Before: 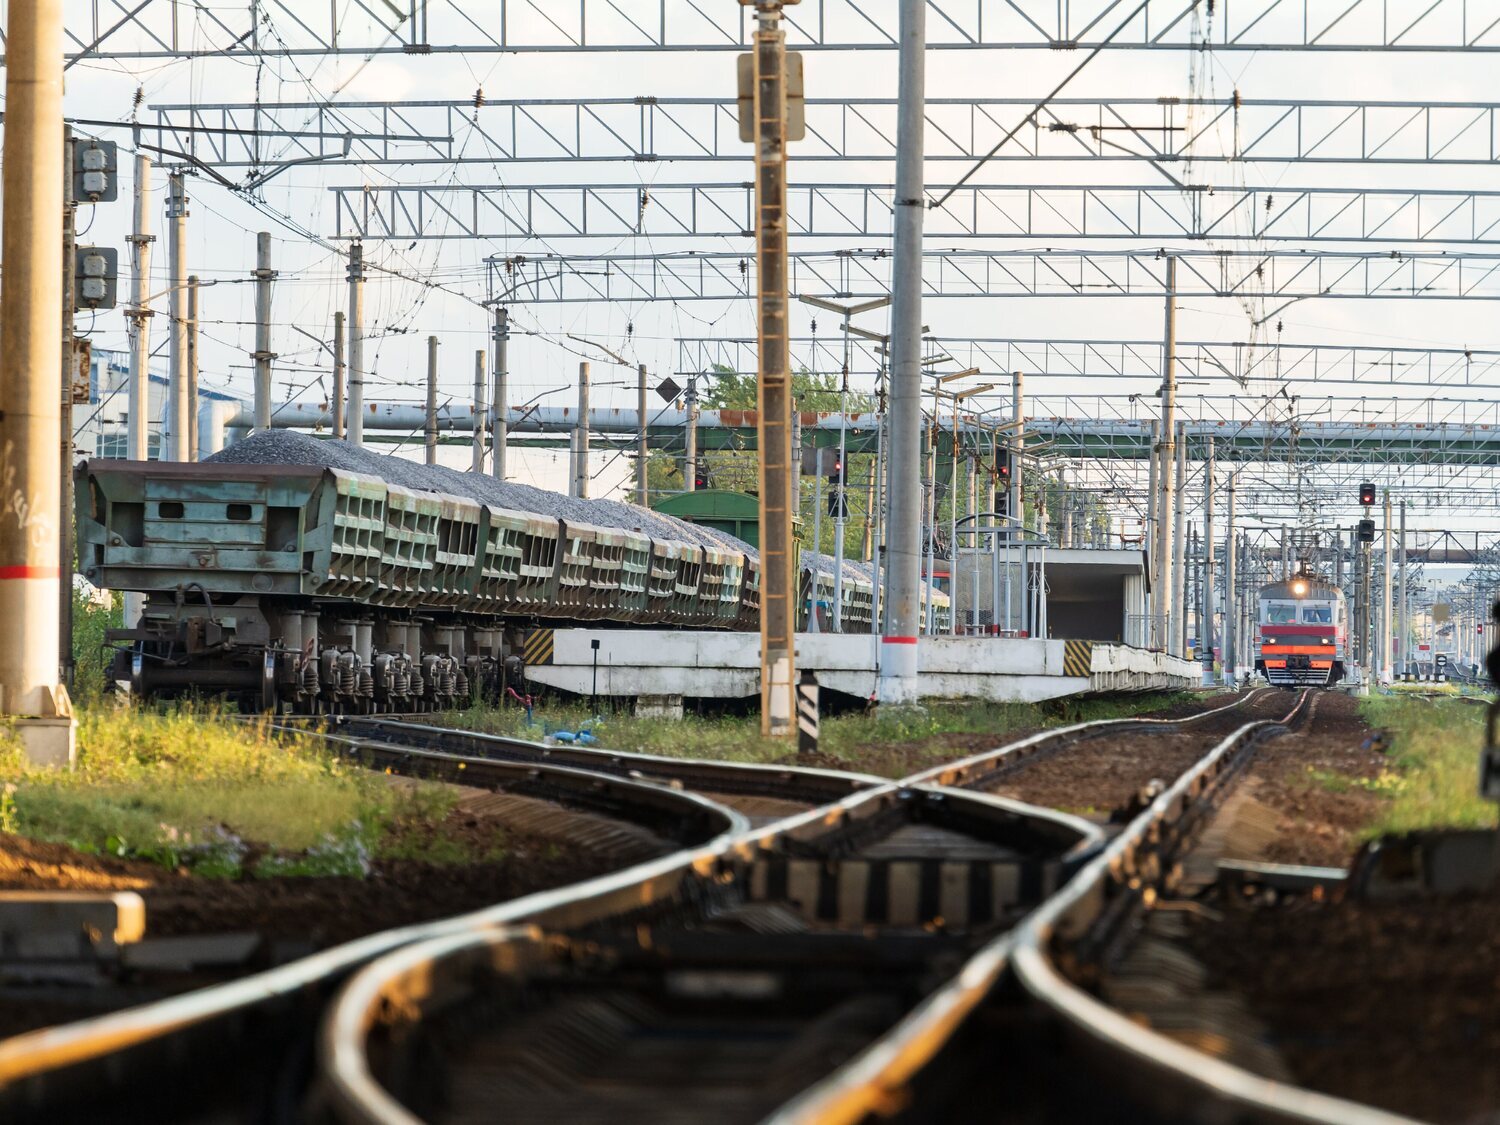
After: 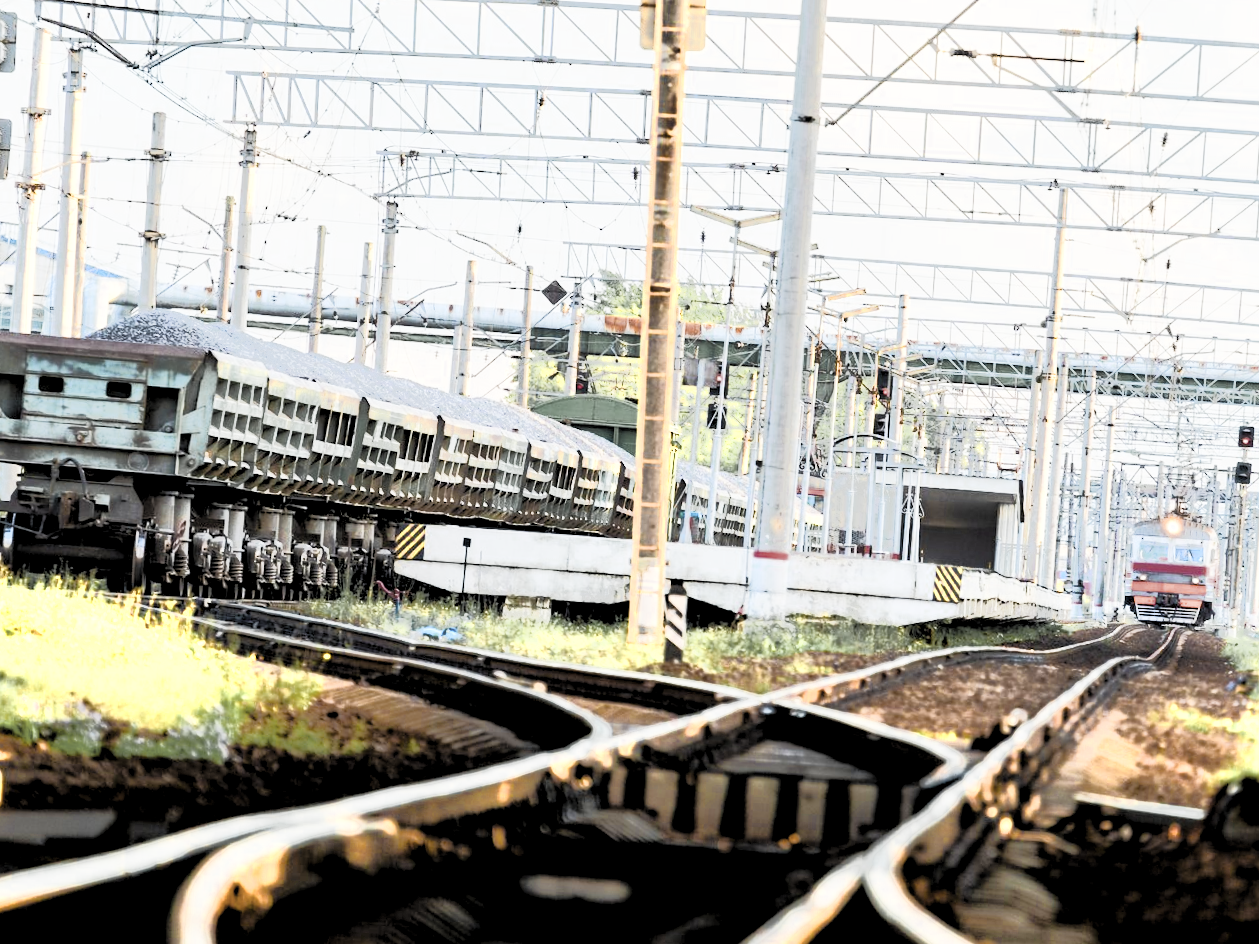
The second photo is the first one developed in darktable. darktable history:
crop and rotate: angle -3.27°, left 5.211%, top 5.211%, right 4.607%, bottom 4.607%
color zones: curves: ch0 [(0.004, 0.306) (0.107, 0.448) (0.252, 0.656) (0.41, 0.398) (0.595, 0.515) (0.768, 0.628)]; ch1 [(0.07, 0.323) (0.151, 0.452) (0.252, 0.608) (0.346, 0.221) (0.463, 0.189) (0.61, 0.368) (0.735, 0.395) (0.921, 0.412)]; ch2 [(0, 0.476) (0.132, 0.512) (0.243, 0.512) (0.397, 0.48) (0.522, 0.376) (0.634, 0.536) (0.761, 0.46)]
color balance rgb: perceptual saturation grading › global saturation 20%, perceptual saturation grading › highlights -50%, perceptual saturation grading › shadows 30%, perceptual brilliance grading › global brilliance 10%, perceptual brilliance grading › shadows 15%
contrast brightness saturation: contrast 0.14, brightness 0.21
levels: levels [0.116, 0.574, 1]
exposure: black level correction 0.001, exposure 1 EV, compensate highlight preservation false
tone equalizer: -7 EV -0.63 EV, -6 EV 1 EV, -5 EV -0.45 EV, -4 EV 0.43 EV, -3 EV 0.41 EV, -2 EV 0.15 EV, -1 EV -0.15 EV, +0 EV -0.39 EV, smoothing diameter 25%, edges refinement/feathering 10, preserve details guided filter
filmic rgb: black relative exposure -5 EV, hardness 2.88, contrast 1.4, highlights saturation mix -30%
